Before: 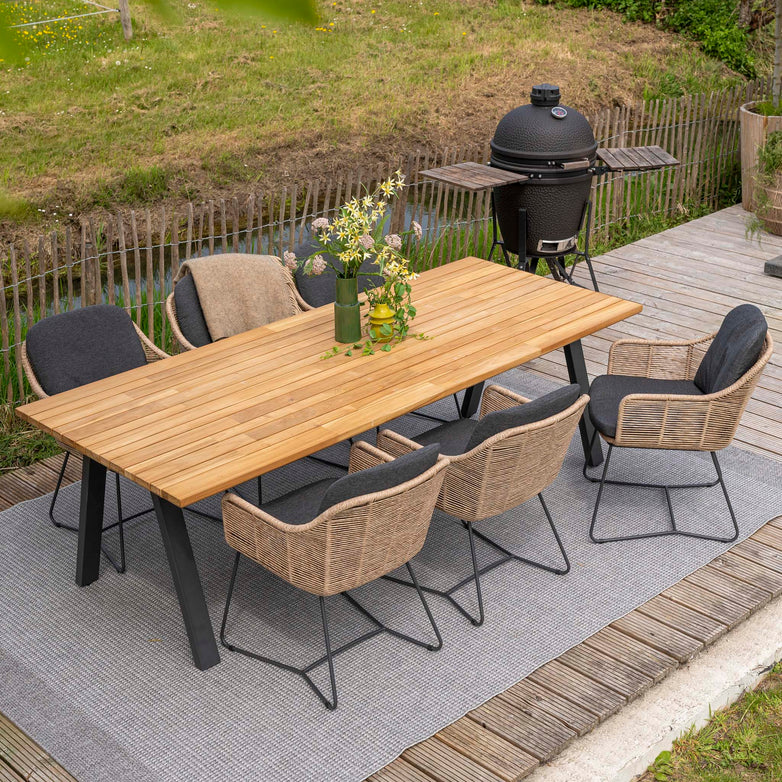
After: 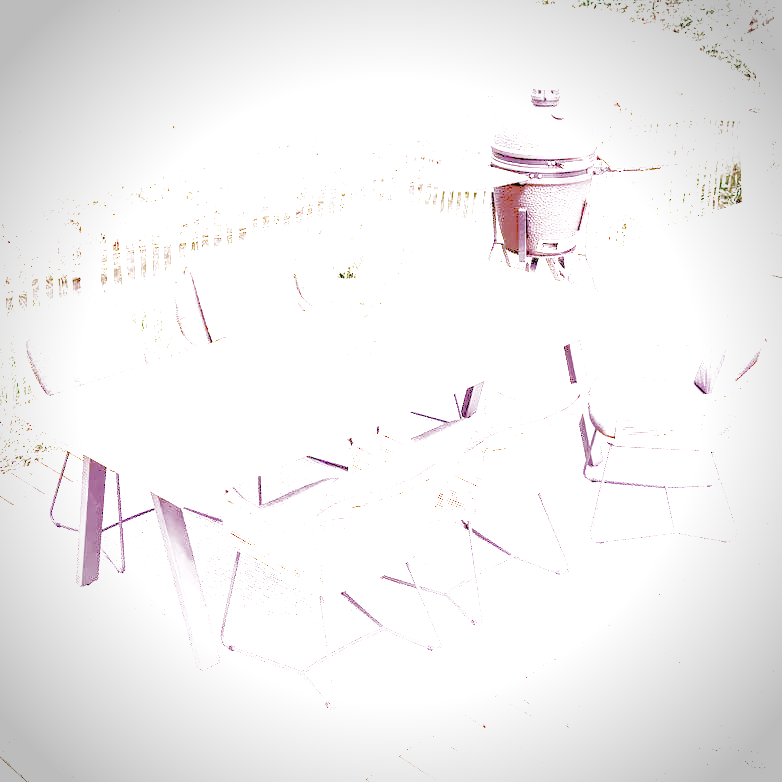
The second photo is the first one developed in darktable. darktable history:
denoise (profiled): preserve shadows 1.29, scattering 0.02, a [-1, 0, 0], compensate highlight preservation false
haze removal: compatibility mode true, adaptive false
highlight reconstruction: on, module defaults
lens correction: scale 1, crop 1, focal 35, aperture 2, distance 5.75, camera "Canon EOS RP", lens "Canon RF 35mm F1.8 MACRO IS STM"
white balance: red 2.229, blue 1.46
velvia: on, module defaults
exposure: black level correction 0, exposure 2.13 EV, compensate exposure bias true, compensate highlight preservation false
local contrast: on, module defaults
vignetting: automatic ratio true
color balance rgb: linear chroma grading › global chroma 5%, perceptual saturation grading › global saturation 20%, perceptual saturation grading › highlights -25%, perceptual saturation grading › shadows 25%, perceptual brilliance grading › global brilliance 7%, global vibrance 5%
color calibration: illuminant as shot in camera, x 0.37, y 0.382, temperature 4313.32 K
filmic rgb: black relative exposure -3.89 EV, white relative exposure 4.3 EV, hardness 2.27, preserve chrominance no, color science v5 (2021), contrast in shadows soft, contrast in highlights soft
tone equalizer "contrast tone curve: strong": -8 EV -1.08 EV, -7 EV -1.01 EV, -6 EV -0.867 EV, -5 EV -0.578 EV, -3 EV 0.578 EV, -2 EV 0.867 EV, -1 EV 1.01 EV, +0 EV 1.08 EV, edges refinement/feathering 500, mask exposure compensation -1.57 EV, preserve details no
shadows and highlights: white point adjustment 3.5
